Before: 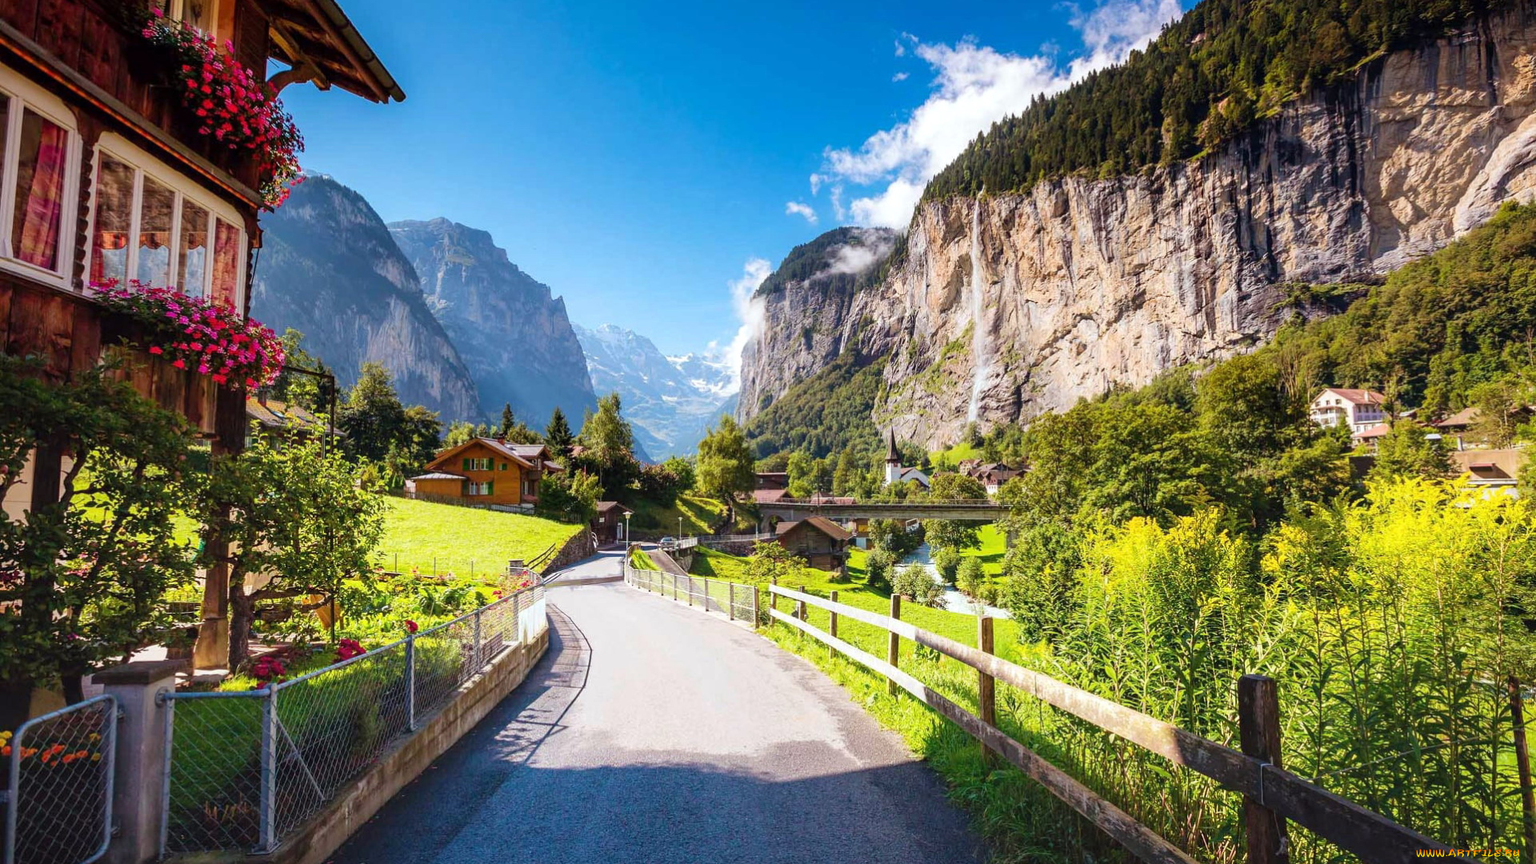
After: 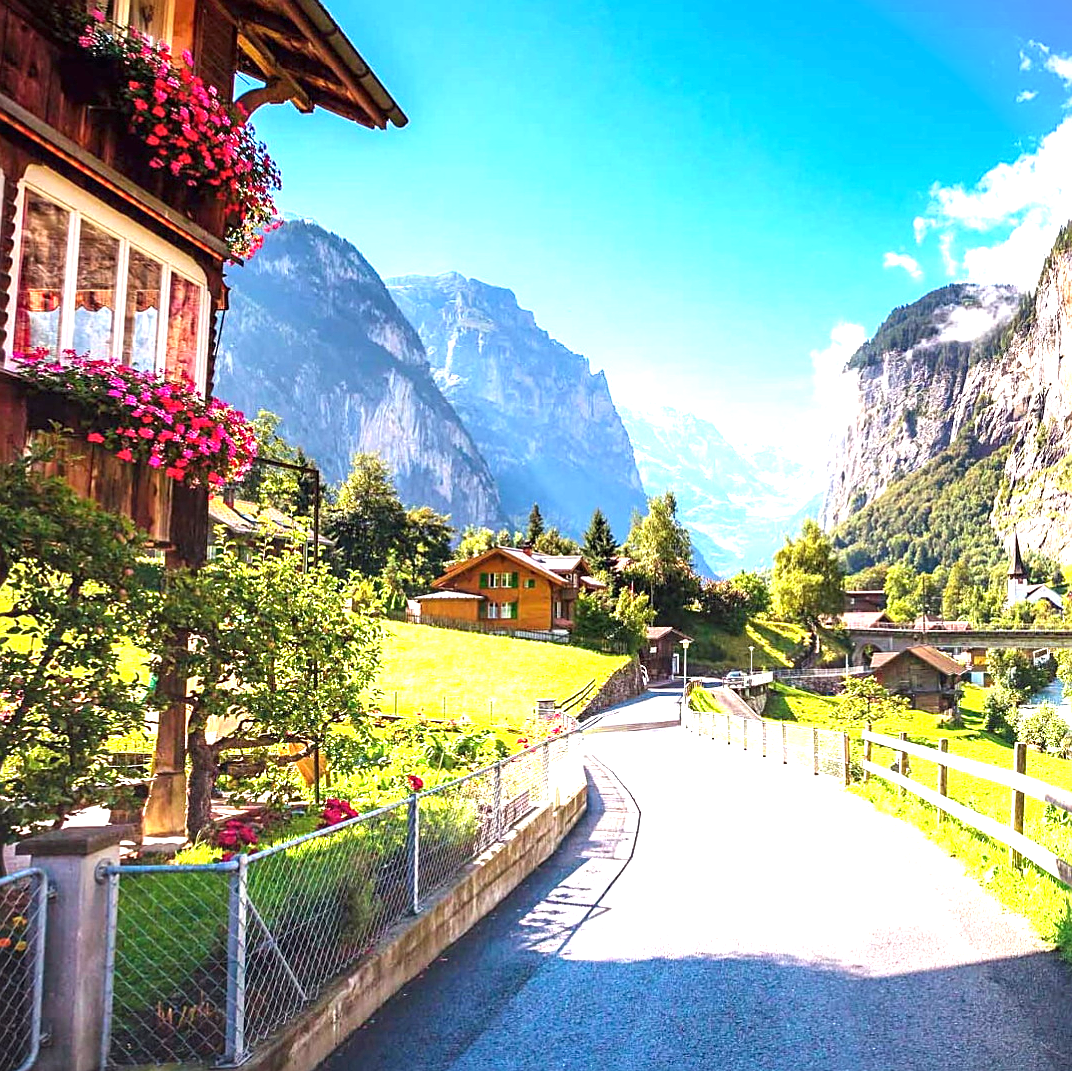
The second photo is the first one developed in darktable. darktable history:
sharpen: on, module defaults
vignetting: fall-off start 115.95%, fall-off radius 59.29%
exposure: black level correction 0, exposure 1.382 EV, compensate exposure bias true, compensate highlight preservation false
crop: left 5.177%, right 38.351%
